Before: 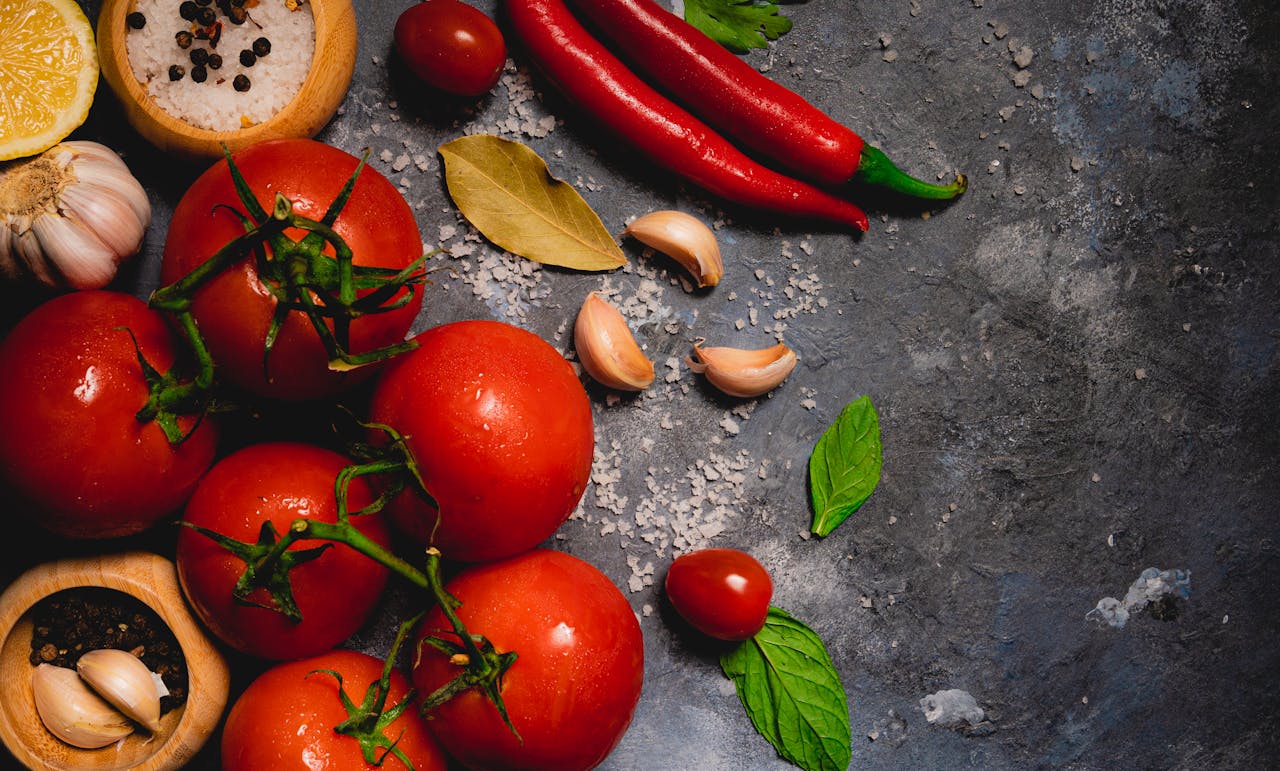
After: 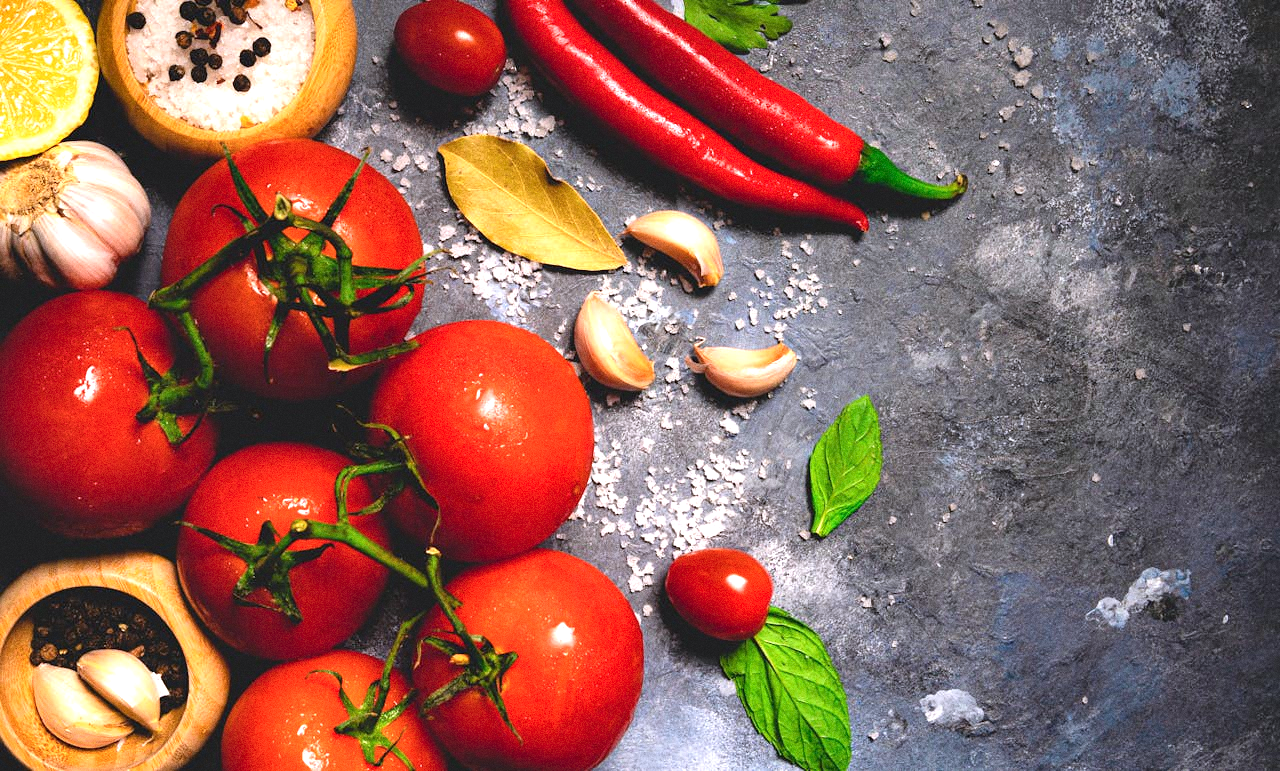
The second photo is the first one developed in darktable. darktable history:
exposure: black level correction 0, exposure 1.2 EV, compensate exposure bias true, compensate highlight preservation false
white balance: red 0.984, blue 1.059
shadows and highlights: shadows 37.27, highlights -28.18, soften with gaussian
grain: on, module defaults
color balance rgb: on, module defaults
